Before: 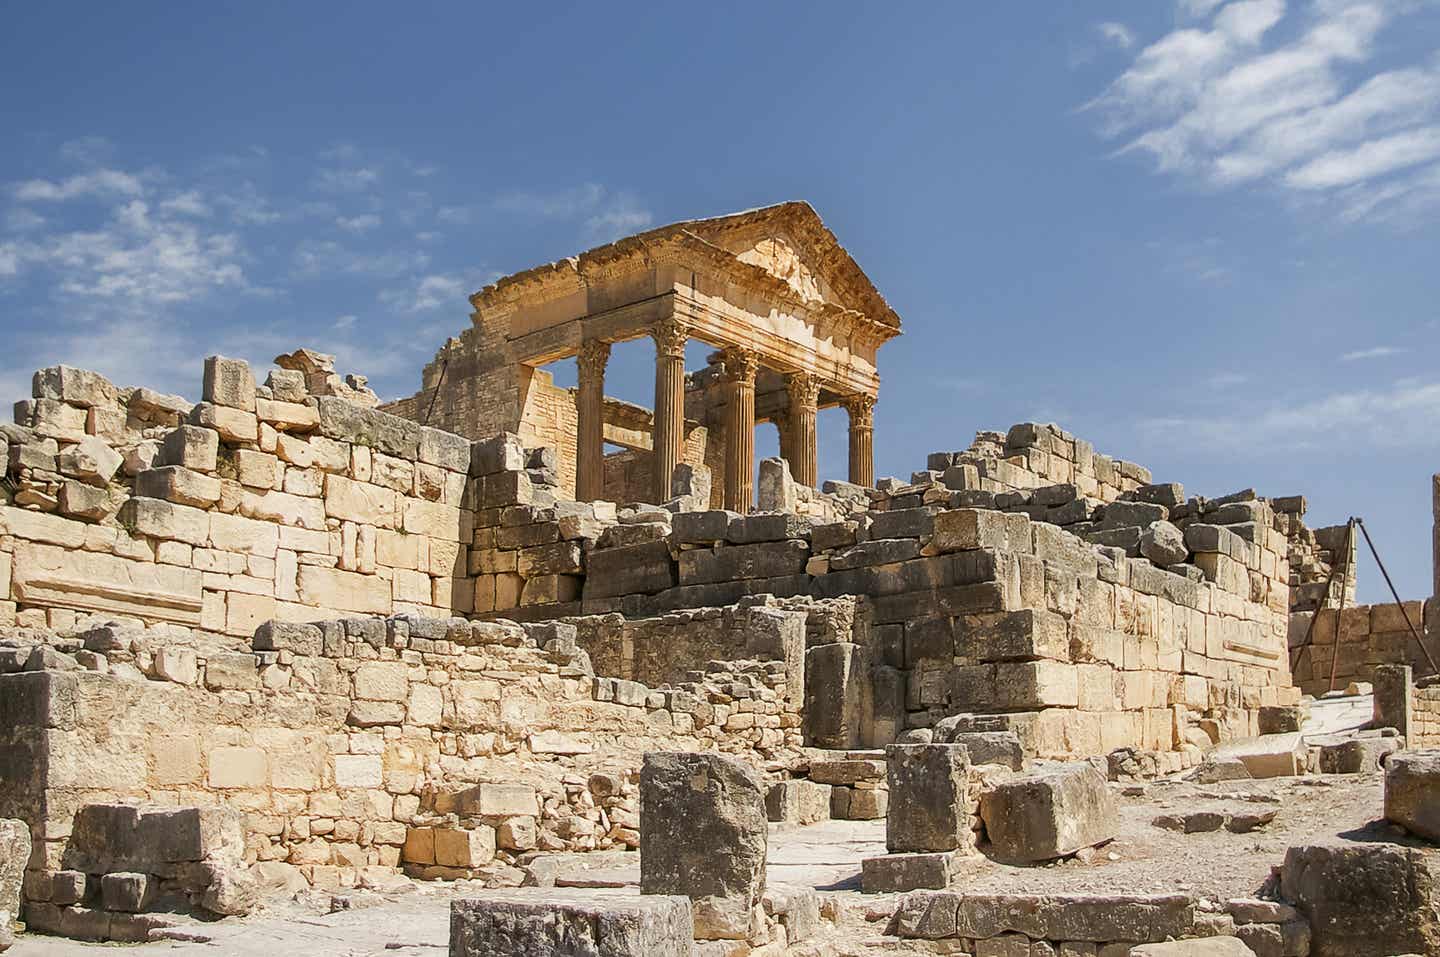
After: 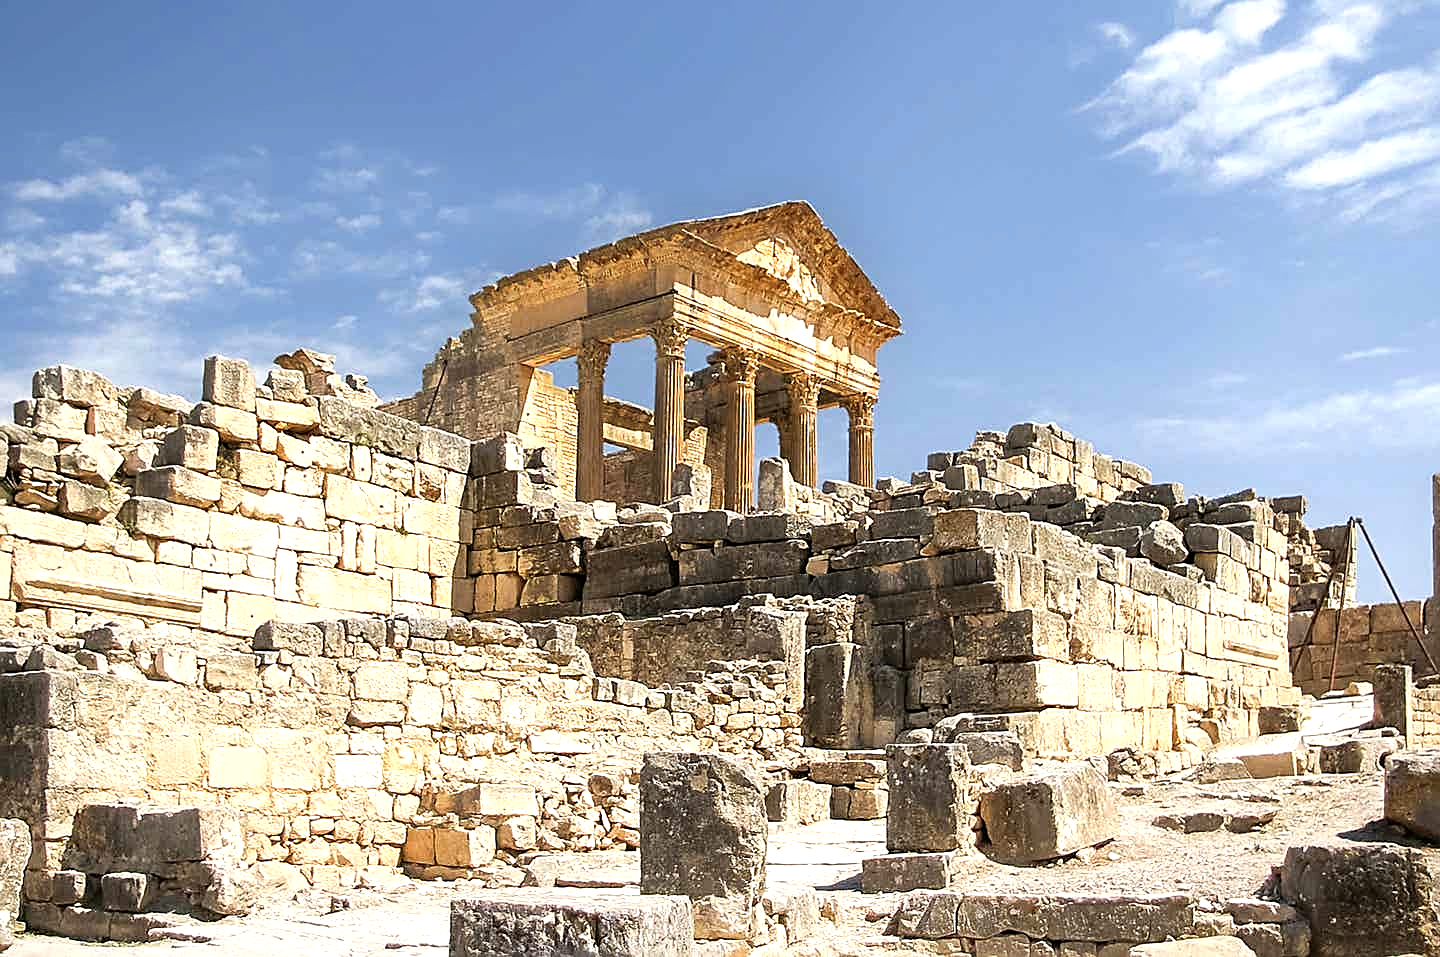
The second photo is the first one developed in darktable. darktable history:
sharpen: radius 1.969
tone equalizer: -8 EV -0.762 EV, -7 EV -0.674 EV, -6 EV -0.613 EV, -5 EV -0.405 EV, -3 EV 0.403 EV, -2 EV 0.6 EV, -1 EV 0.698 EV, +0 EV 0.755 EV
